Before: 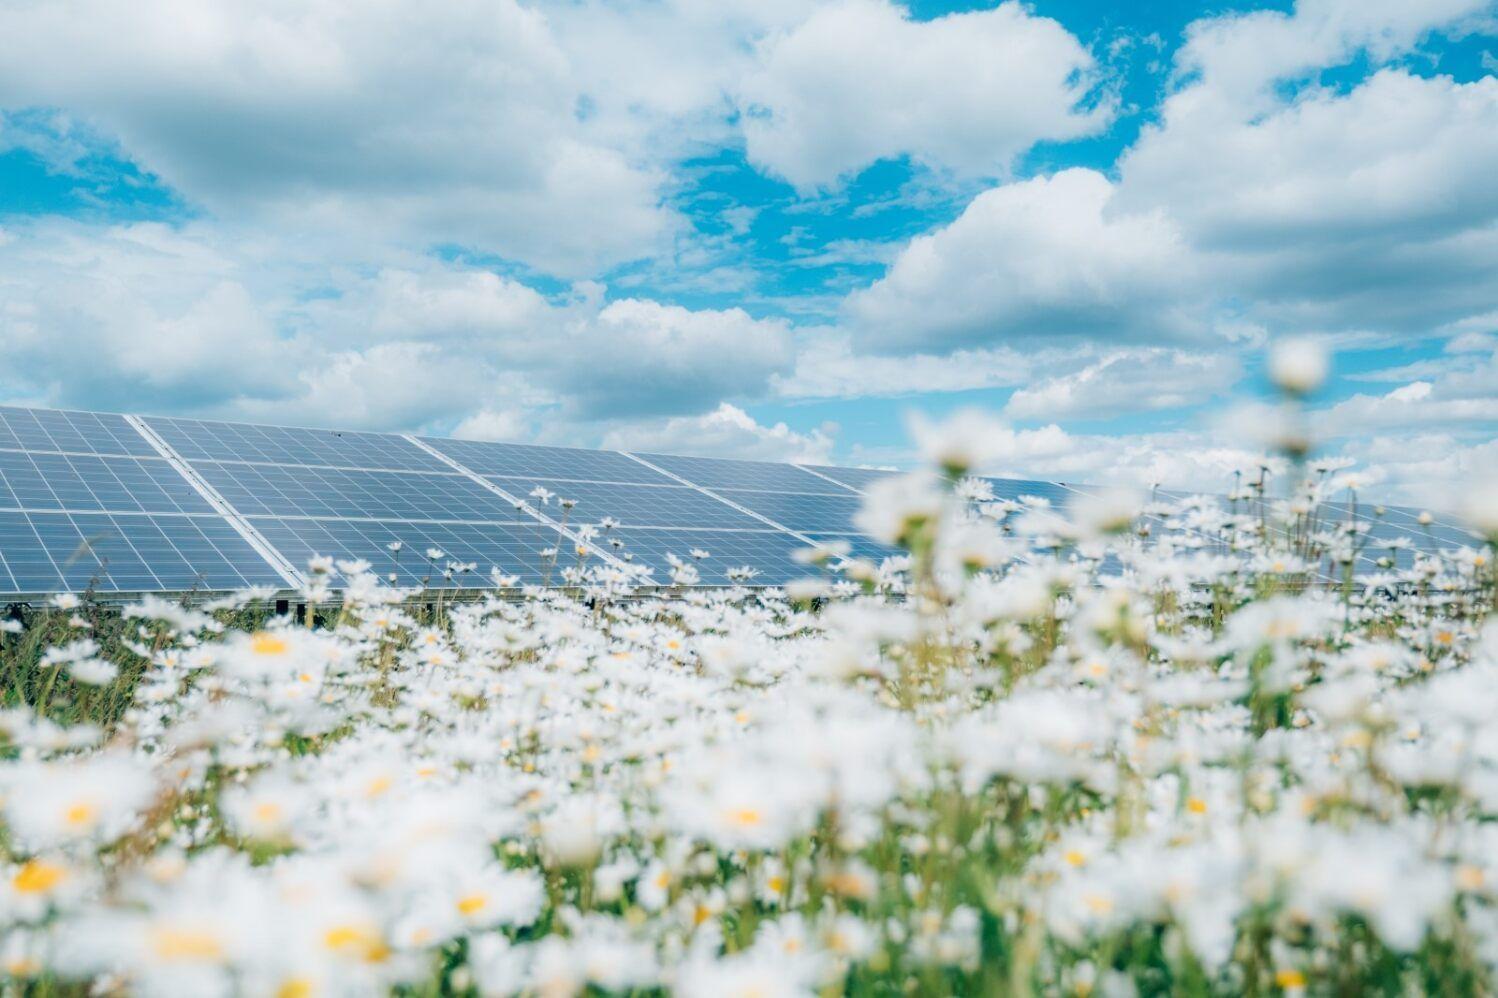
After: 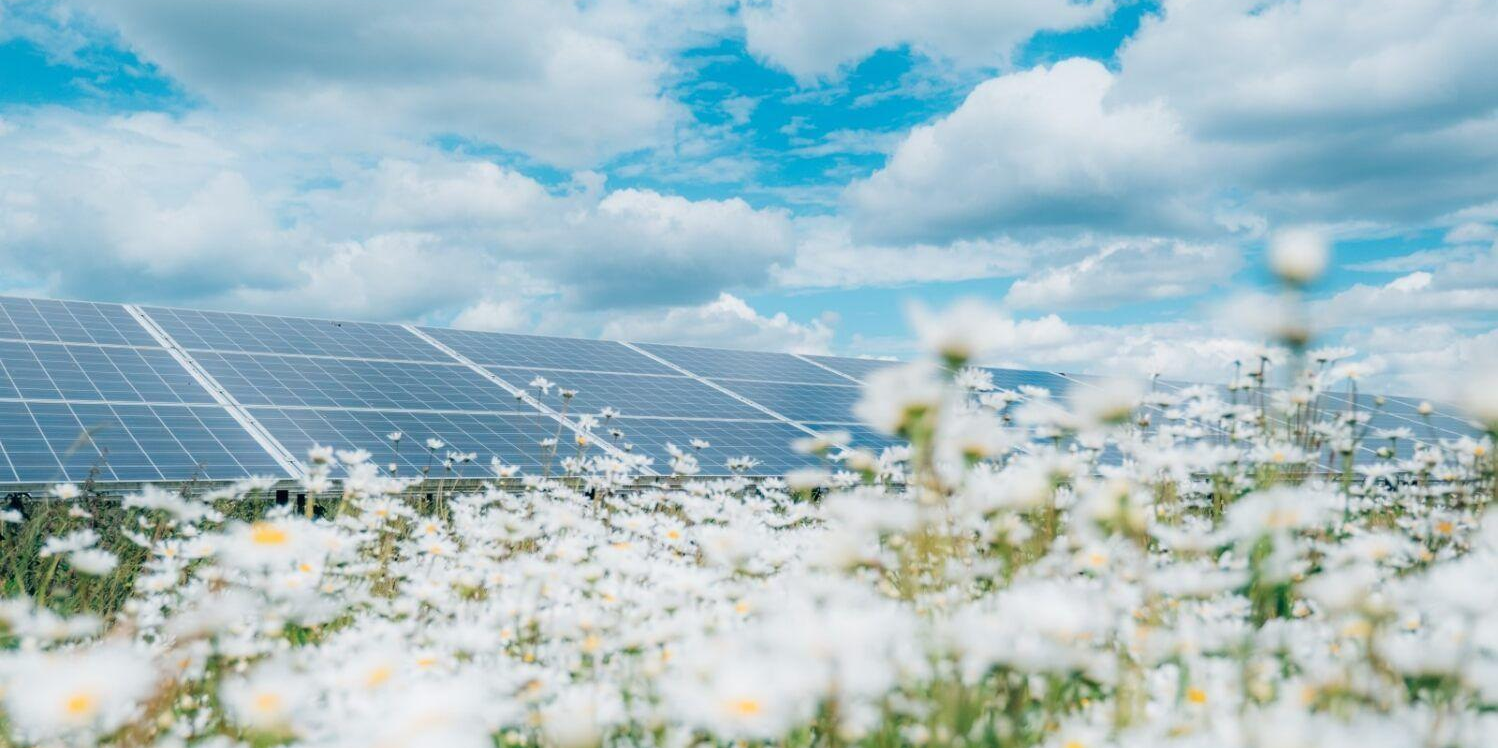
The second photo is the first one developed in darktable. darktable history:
crop: top 11.044%, bottom 13.921%
